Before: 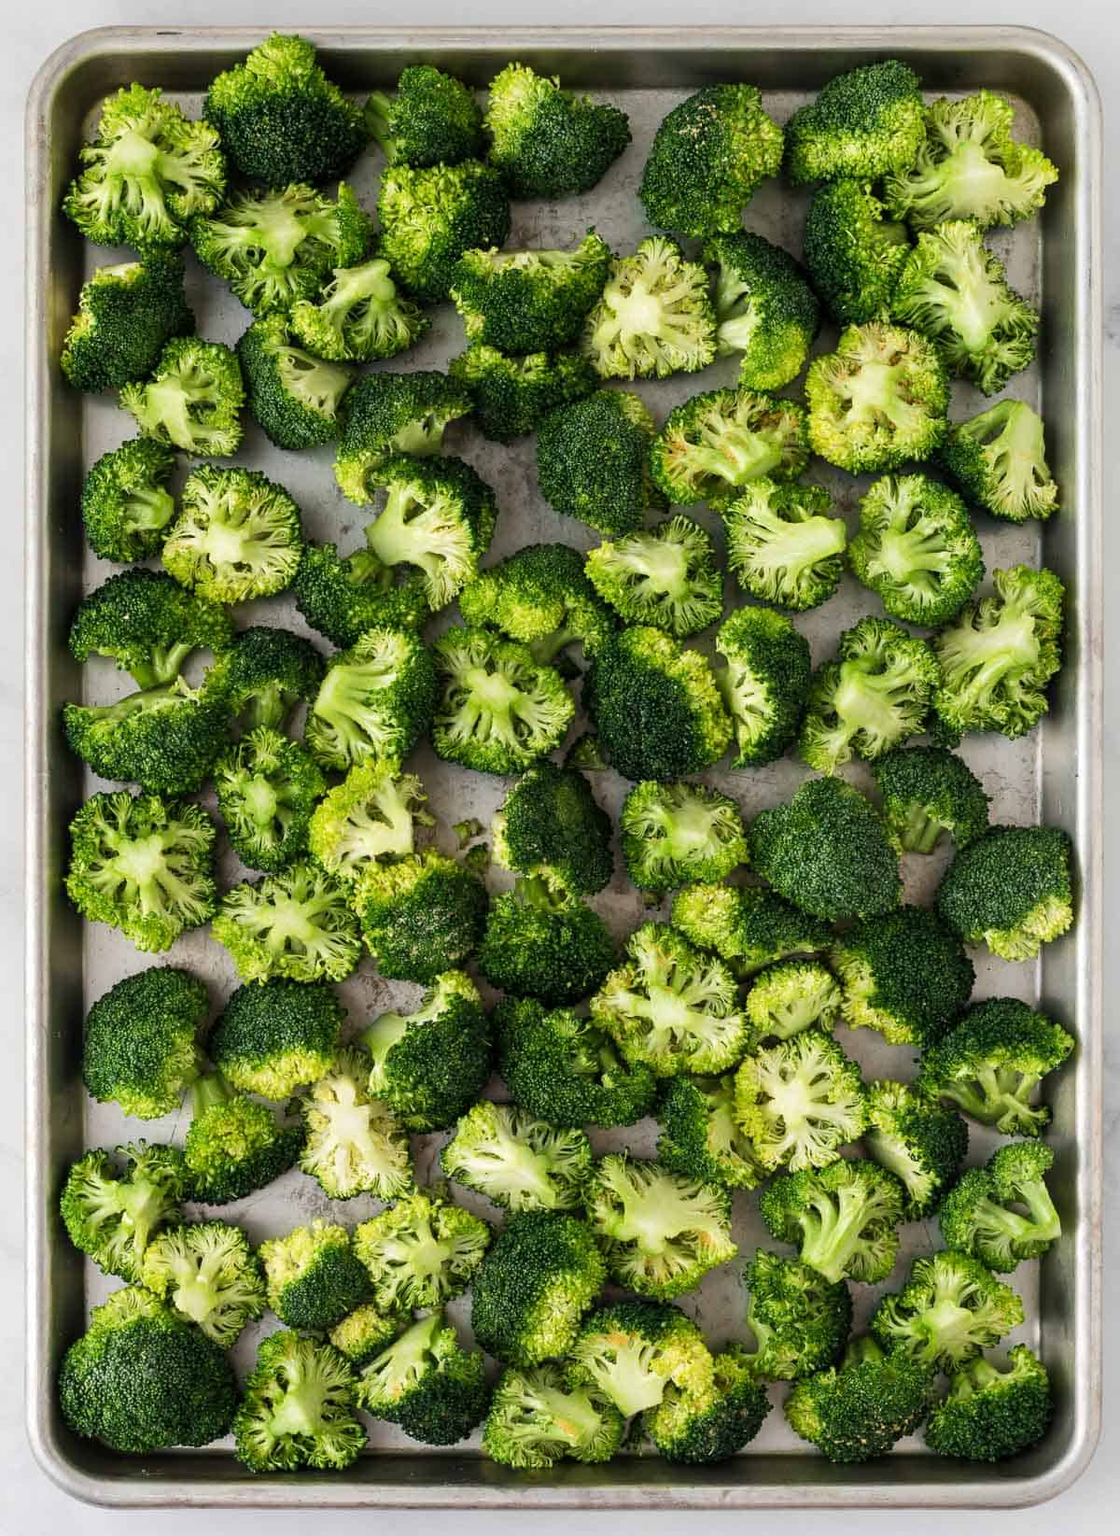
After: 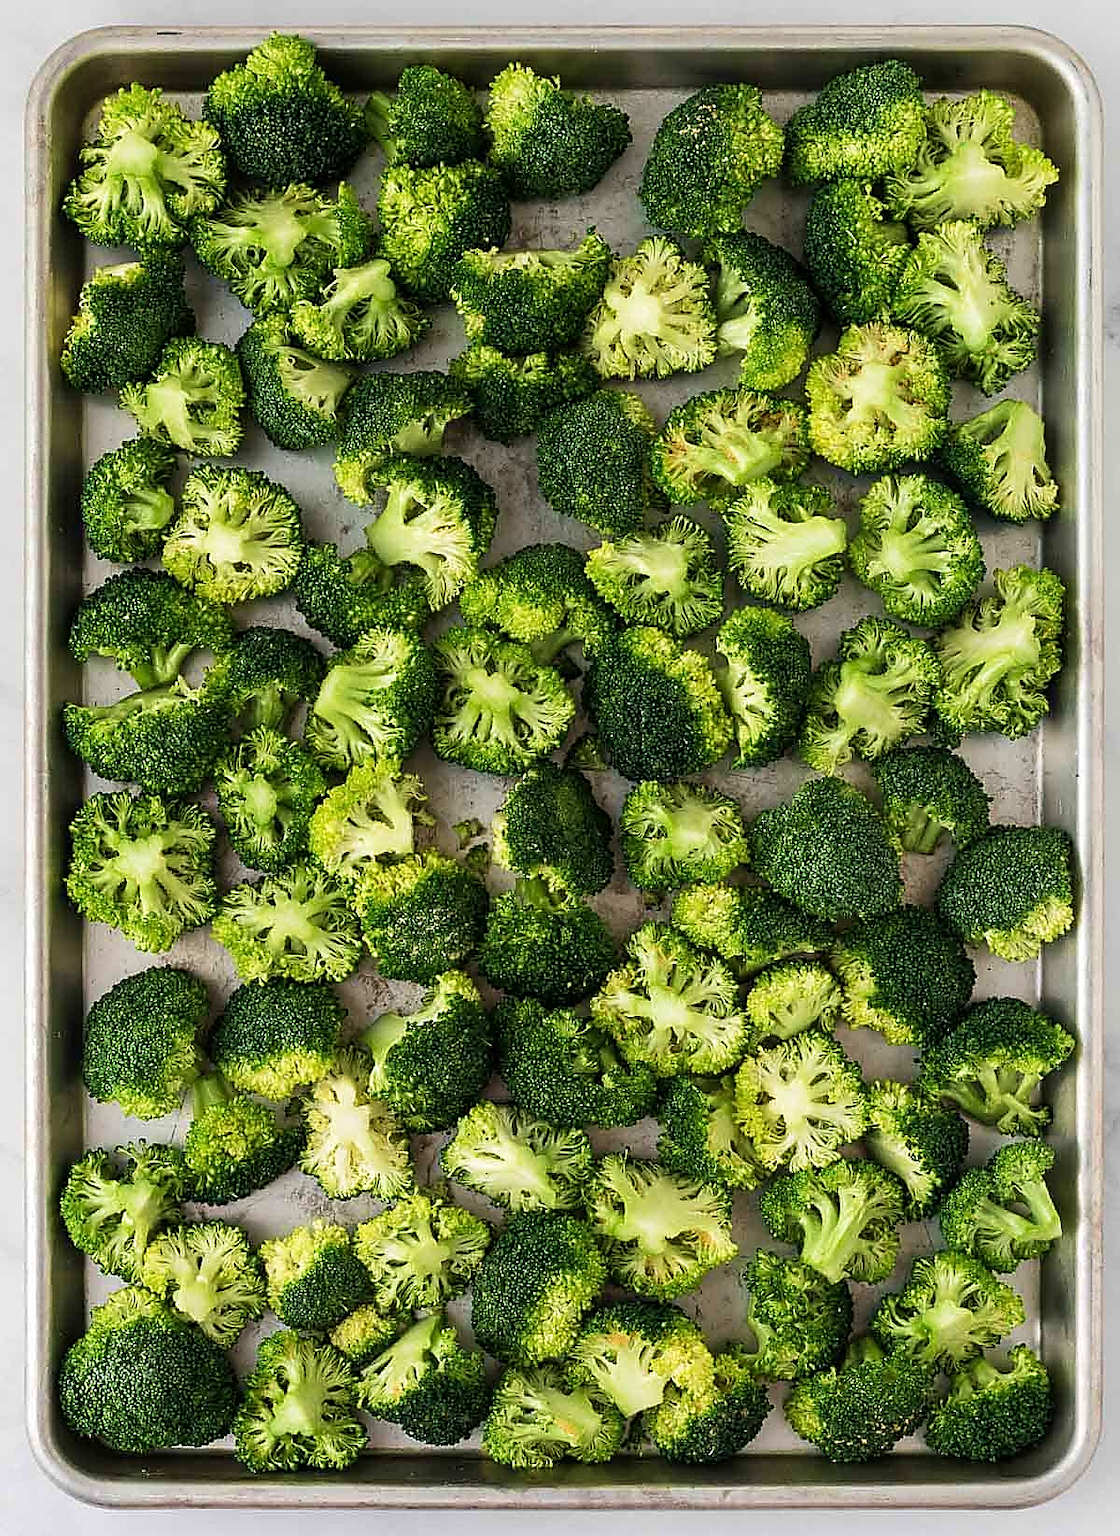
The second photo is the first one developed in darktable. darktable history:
sharpen: radius 1.4, amount 1.25, threshold 0.7
velvia: on, module defaults
